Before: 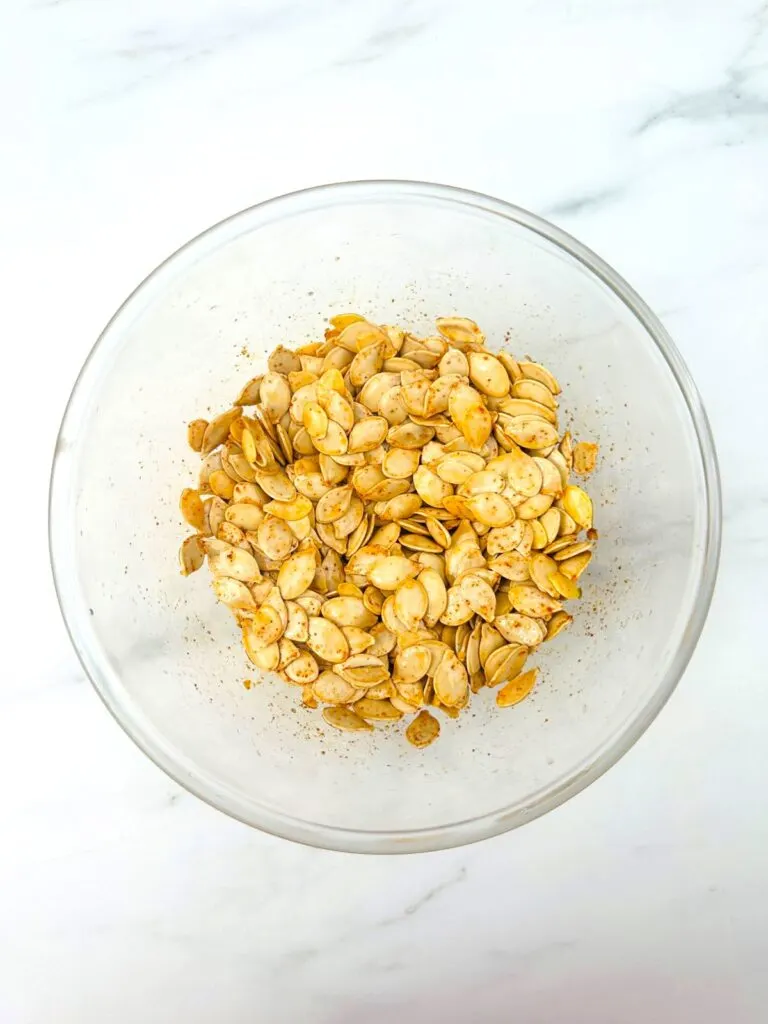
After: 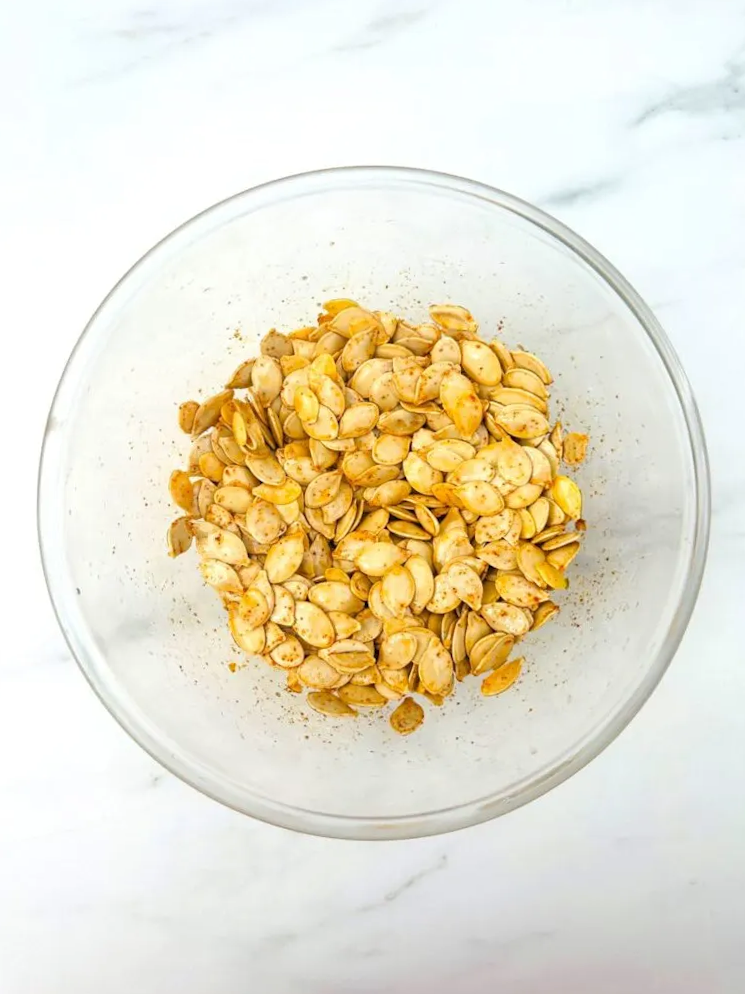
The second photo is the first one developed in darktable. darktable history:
crop and rotate: angle -1.29°
